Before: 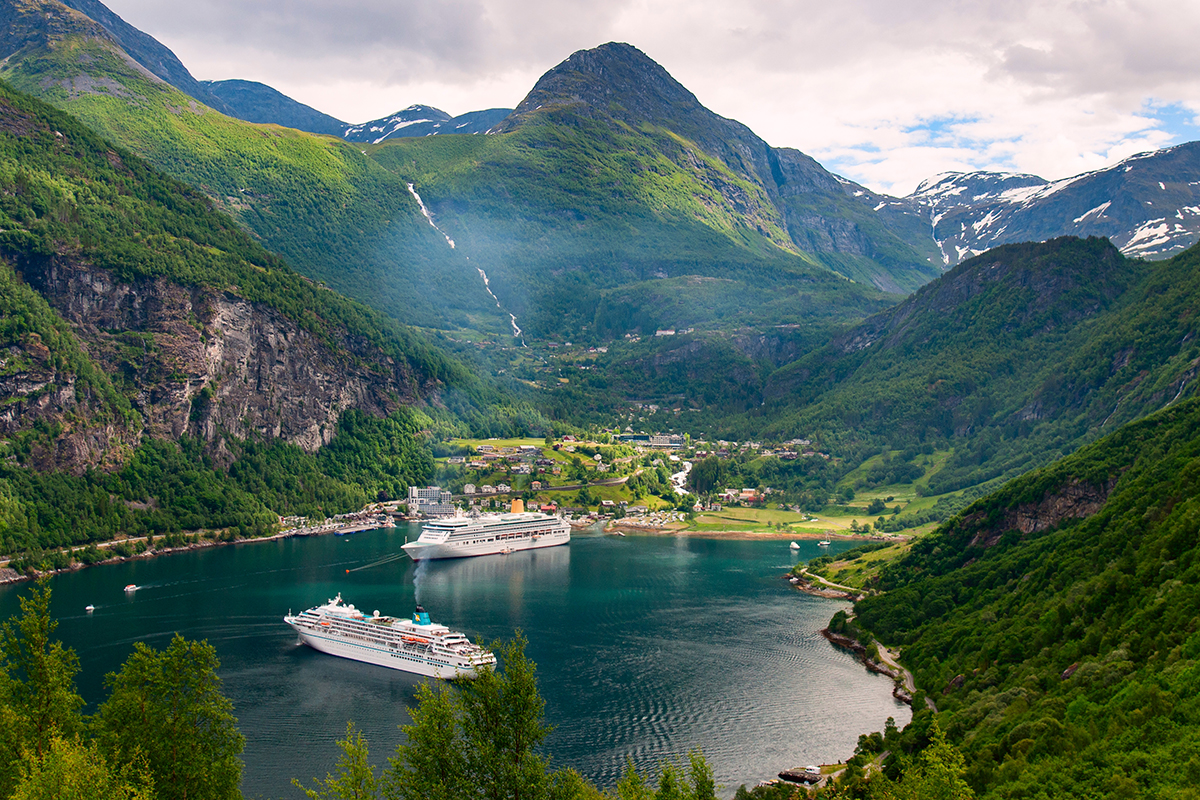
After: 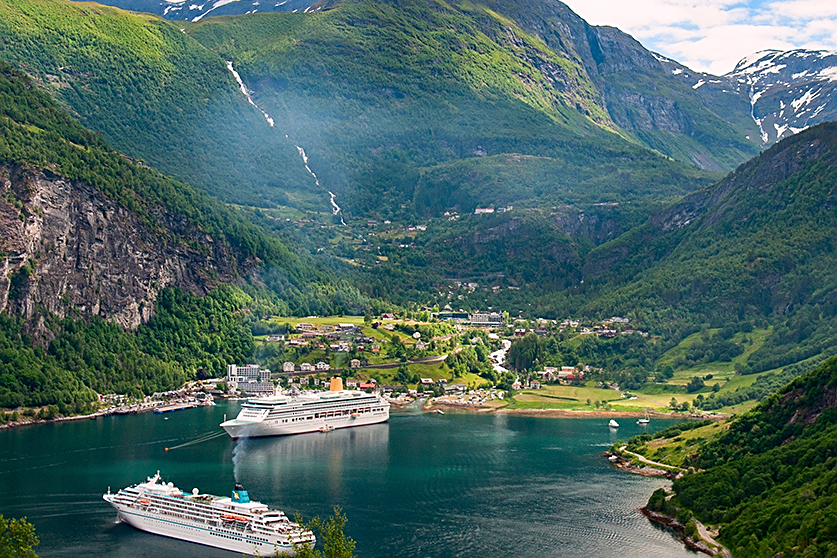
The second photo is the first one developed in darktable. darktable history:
sharpen: on, module defaults
crop: left 15.132%, top 15.368%, right 15.044%, bottom 14.808%
